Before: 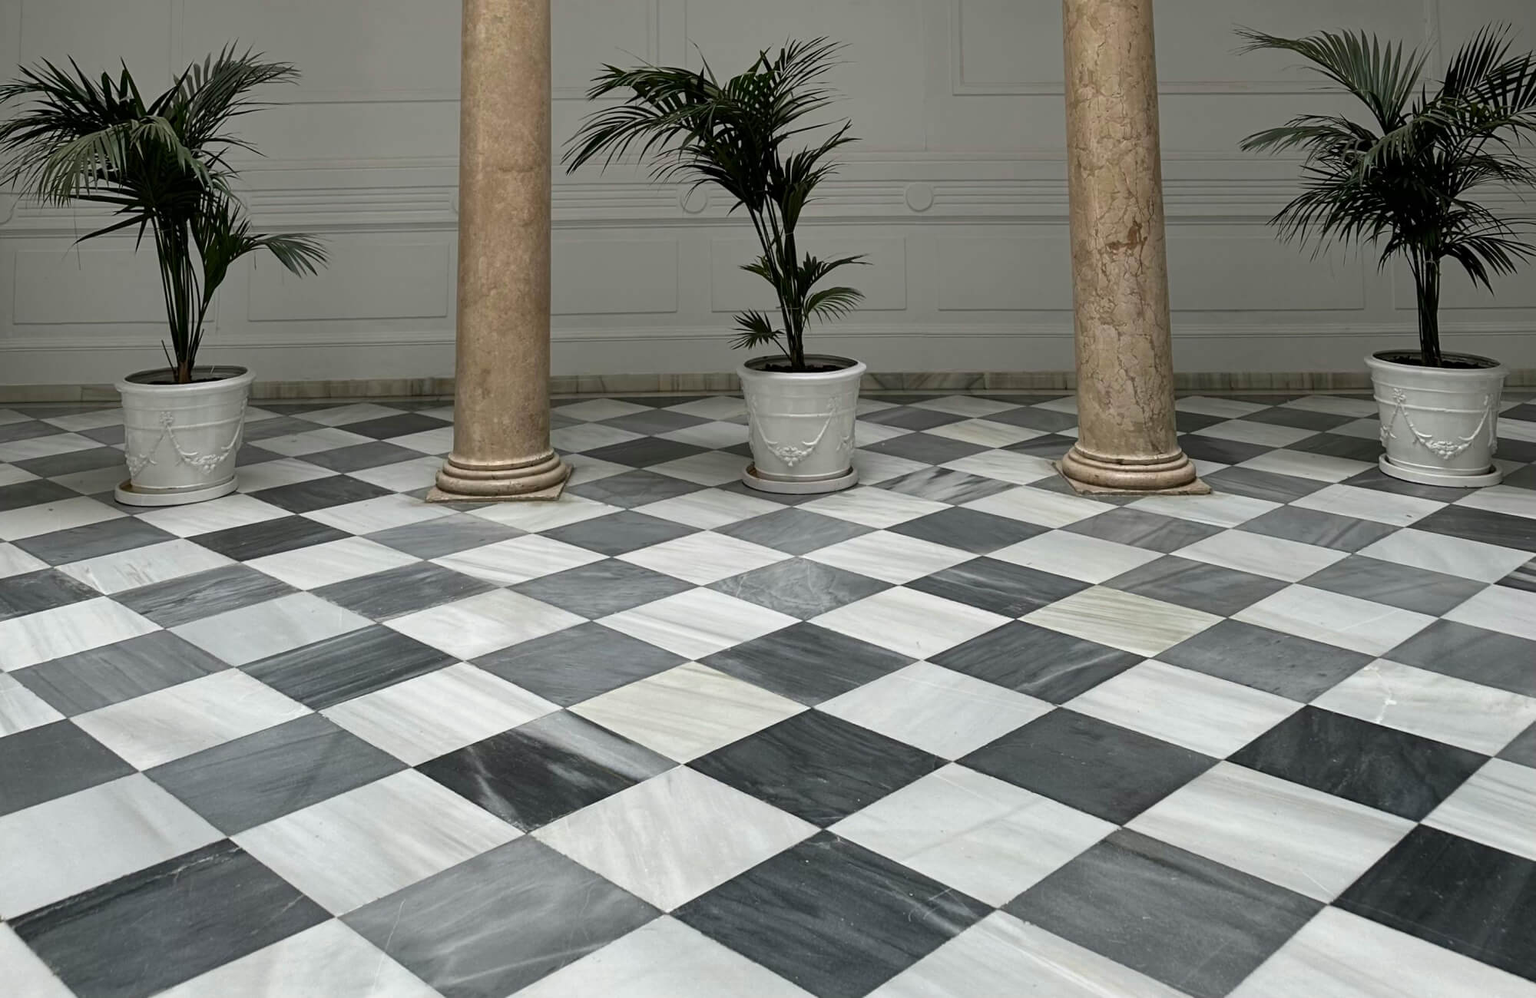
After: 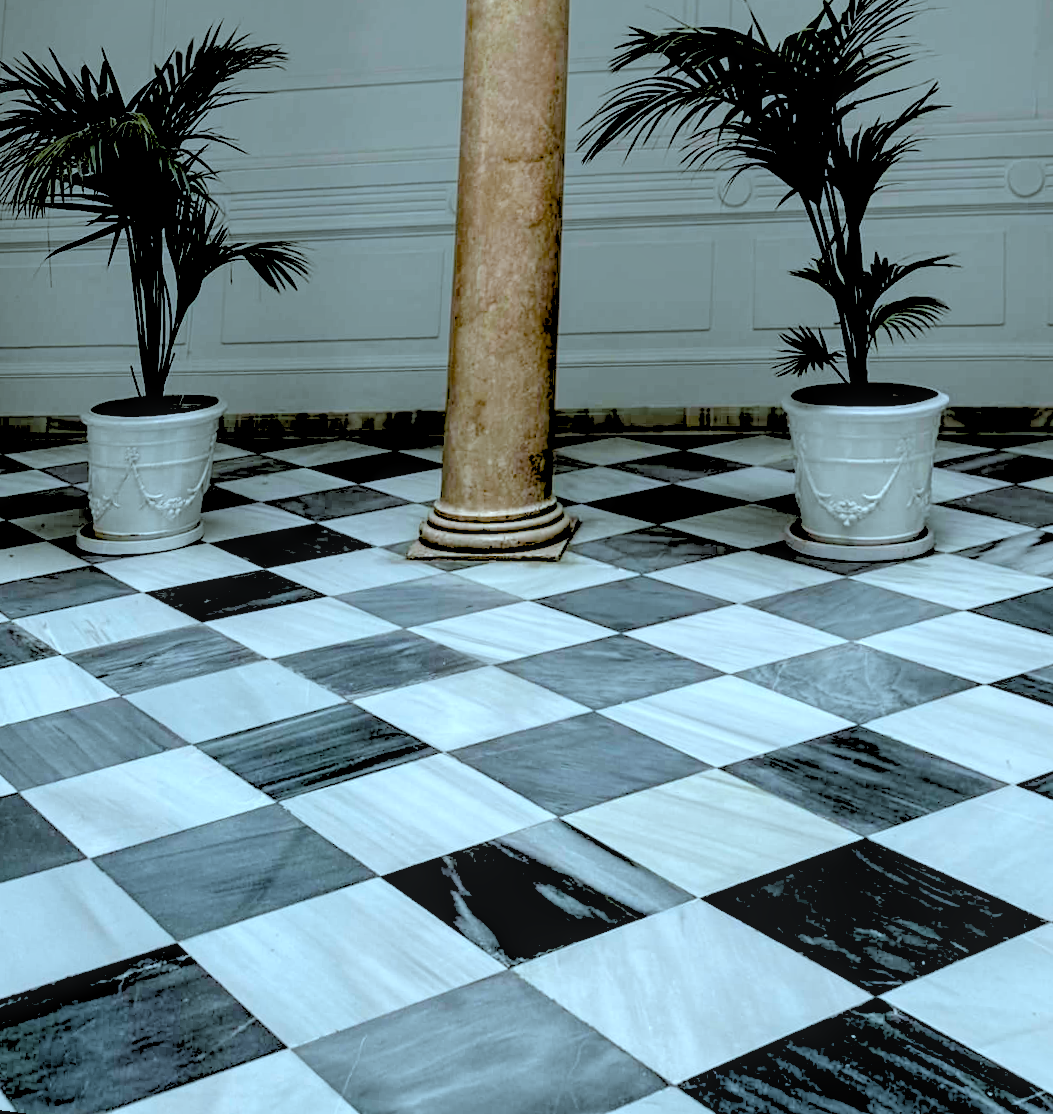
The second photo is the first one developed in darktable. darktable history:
exposure: black level correction 0.056, exposure -0.039 EV, compensate highlight preservation false
color correction: highlights a* -10.69, highlights b* -19.19
crop: left 0.587%, right 45.588%, bottom 0.086%
rotate and perspective: rotation 1.69°, lens shift (vertical) -0.023, lens shift (horizontal) -0.291, crop left 0.025, crop right 0.988, crop top 0.092, crop bottom 0.842
rgb levels: levels [[0.027, 0.429, 0.996], [0, 0.5, 1], [0, 0.5, 1]]
local contrast: on, module defaults
